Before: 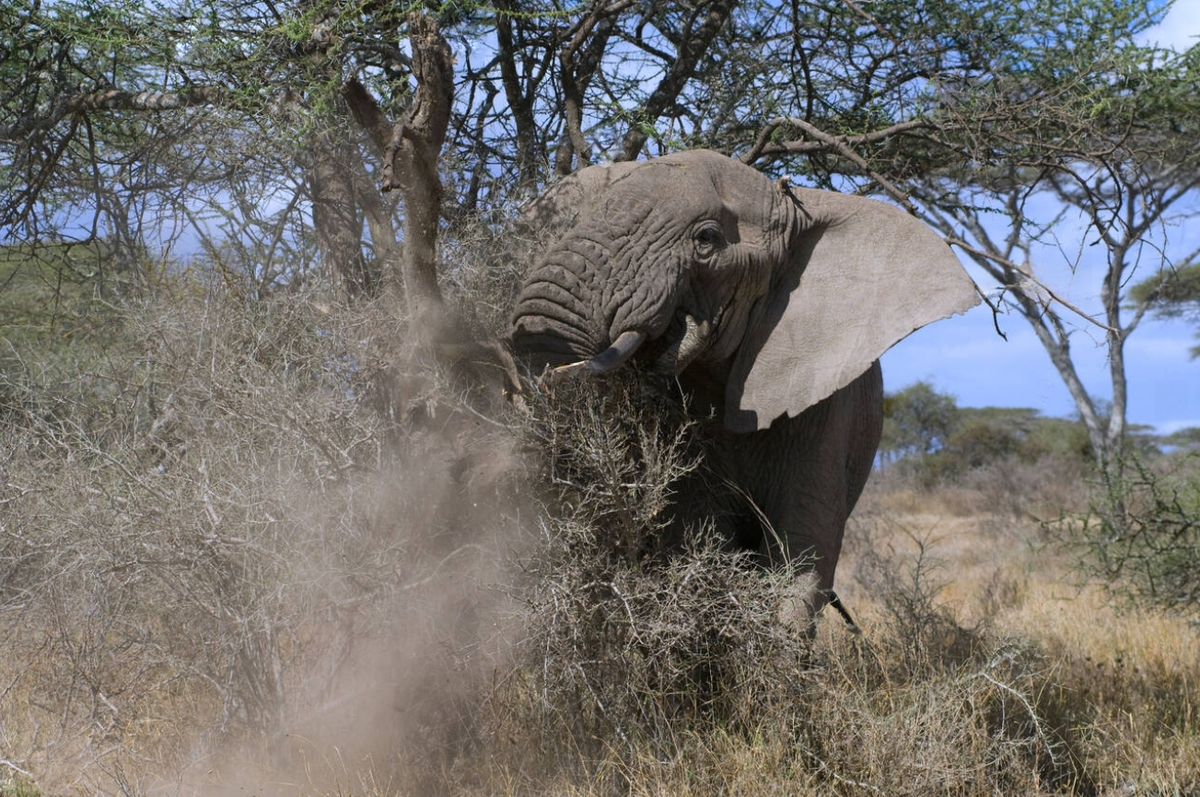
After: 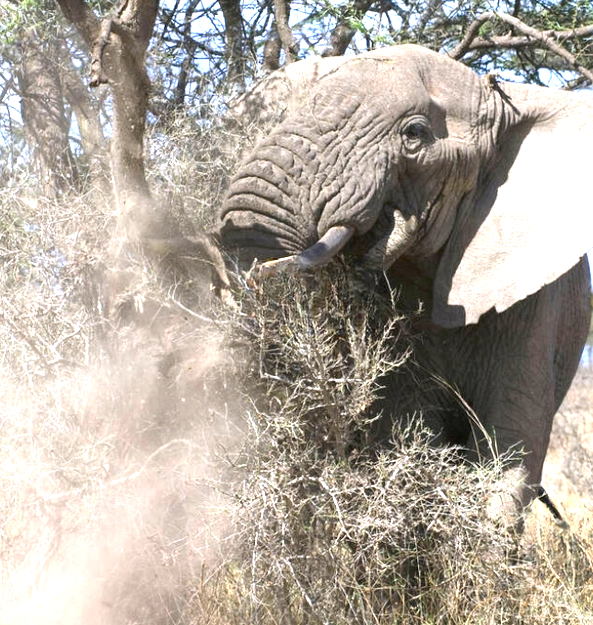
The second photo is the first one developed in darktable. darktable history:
exposure: black level correction 0, exposure 1.741 EV, compensate exposure bias true, compensate highlight preservation false
crop and rotate: angle 0.02°, left 24.353%, top 13.219%, right 26.156%, bottom 8.224%
